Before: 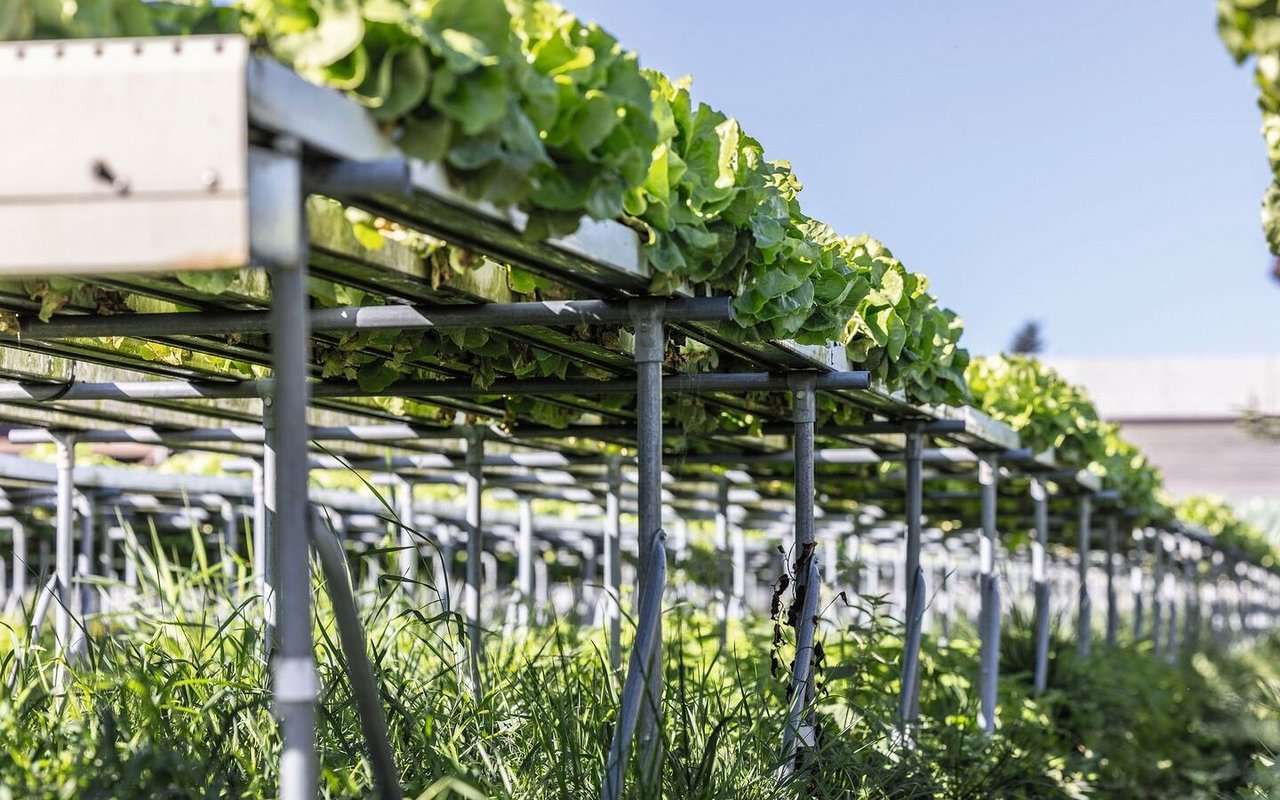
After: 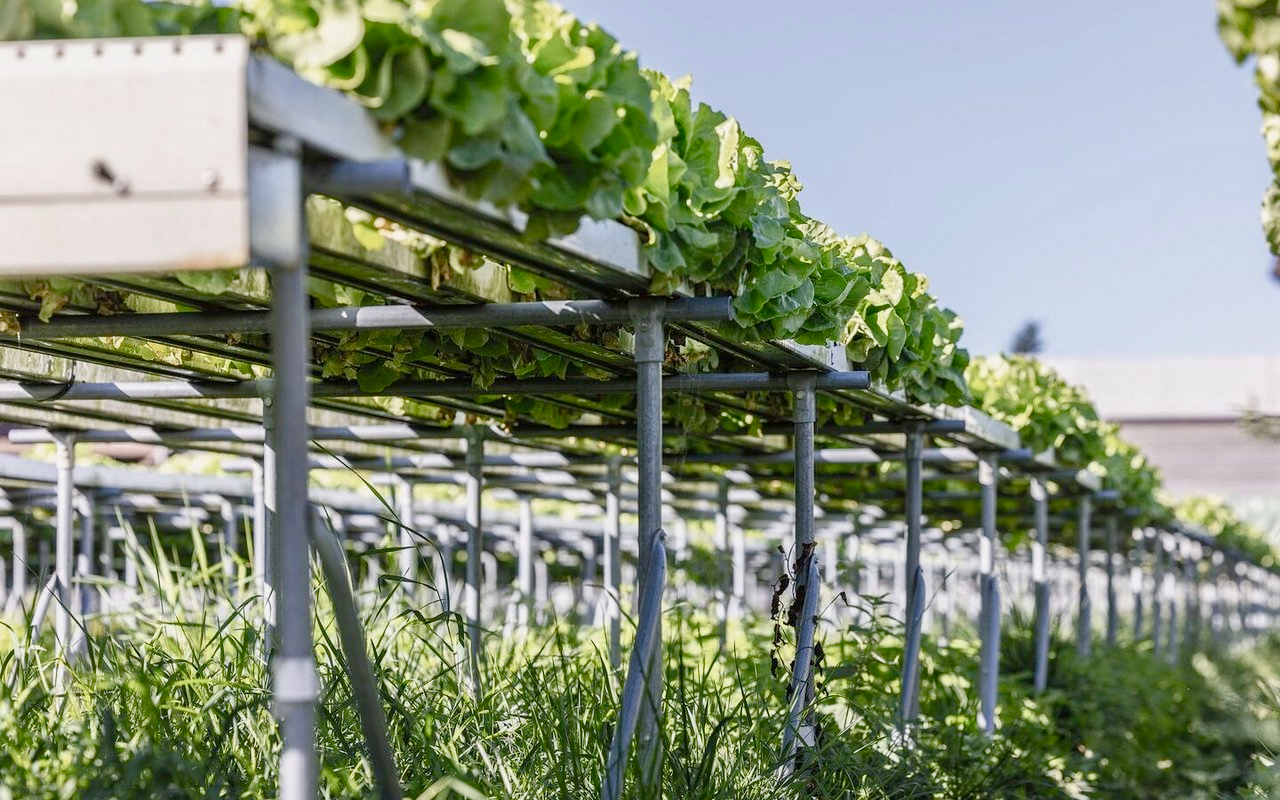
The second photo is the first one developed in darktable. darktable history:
color balance rgb: shadows lift › chroma 1%, shadows lift › hue 113°, highlights gain › chroma 0.2%, highlights gain › hue 333°, perceptual saturation grading › global saturation 20%, perceptual saturation grading › highlights -50%, perceptual saturation grading › shadows 25%, contrast -10%
exposure: exposure 0.131 EV, compensate highlight preservation false
